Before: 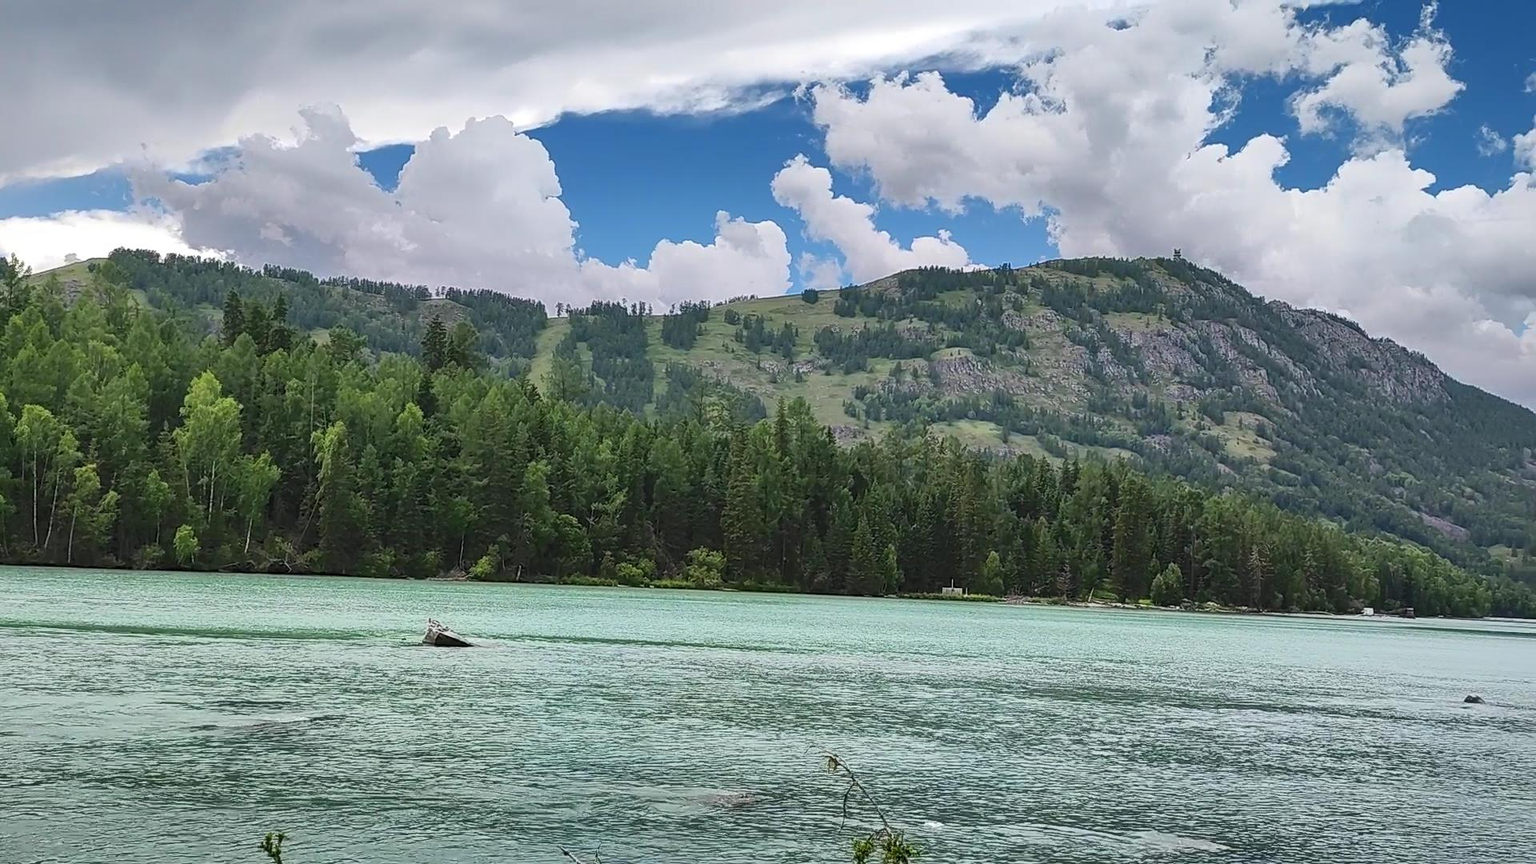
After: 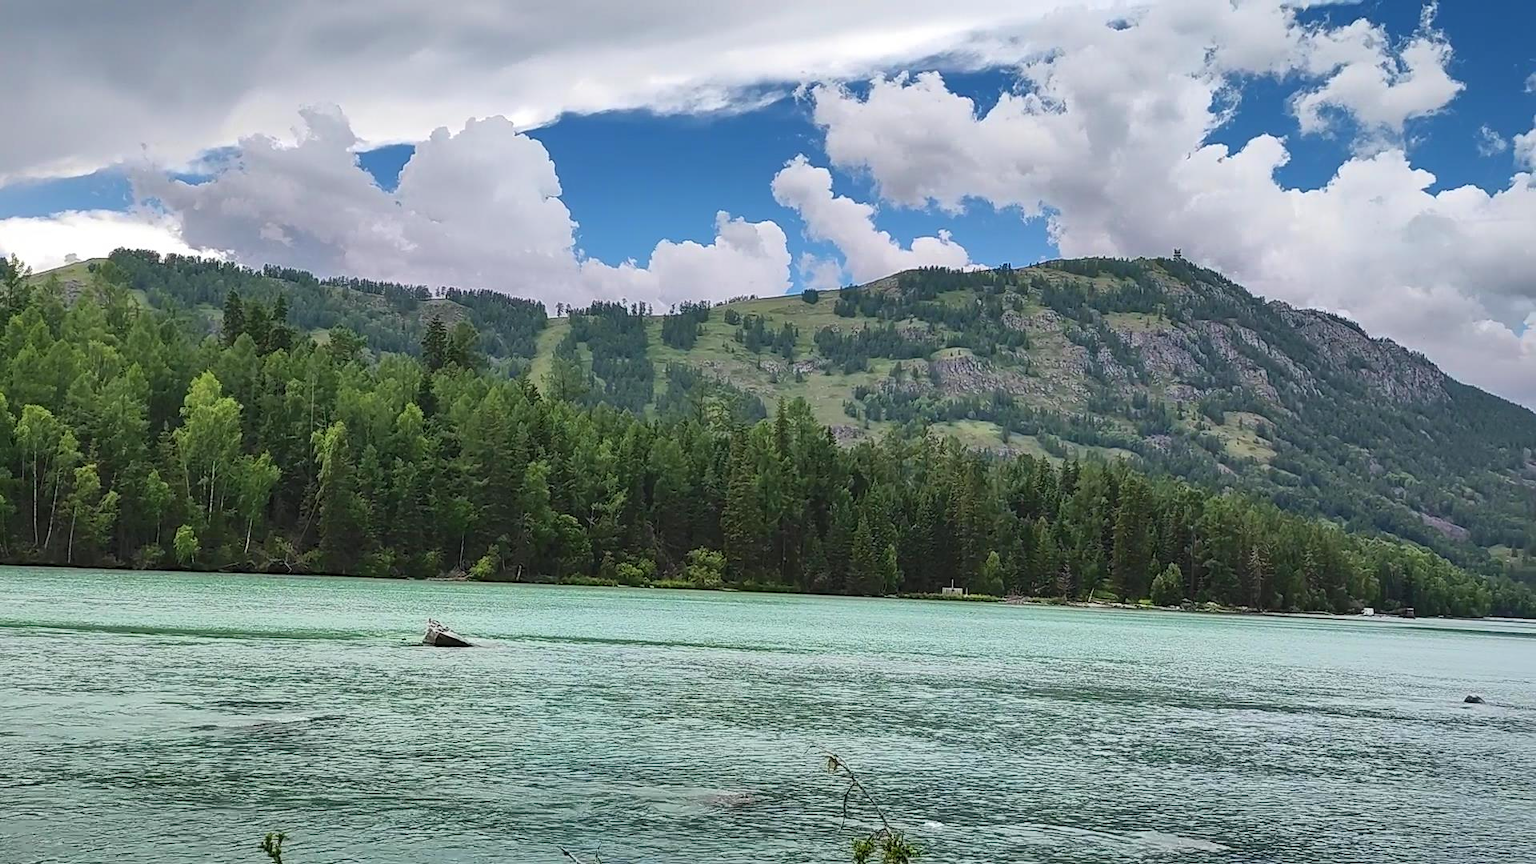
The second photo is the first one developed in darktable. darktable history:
velvia: strength 8.78%
